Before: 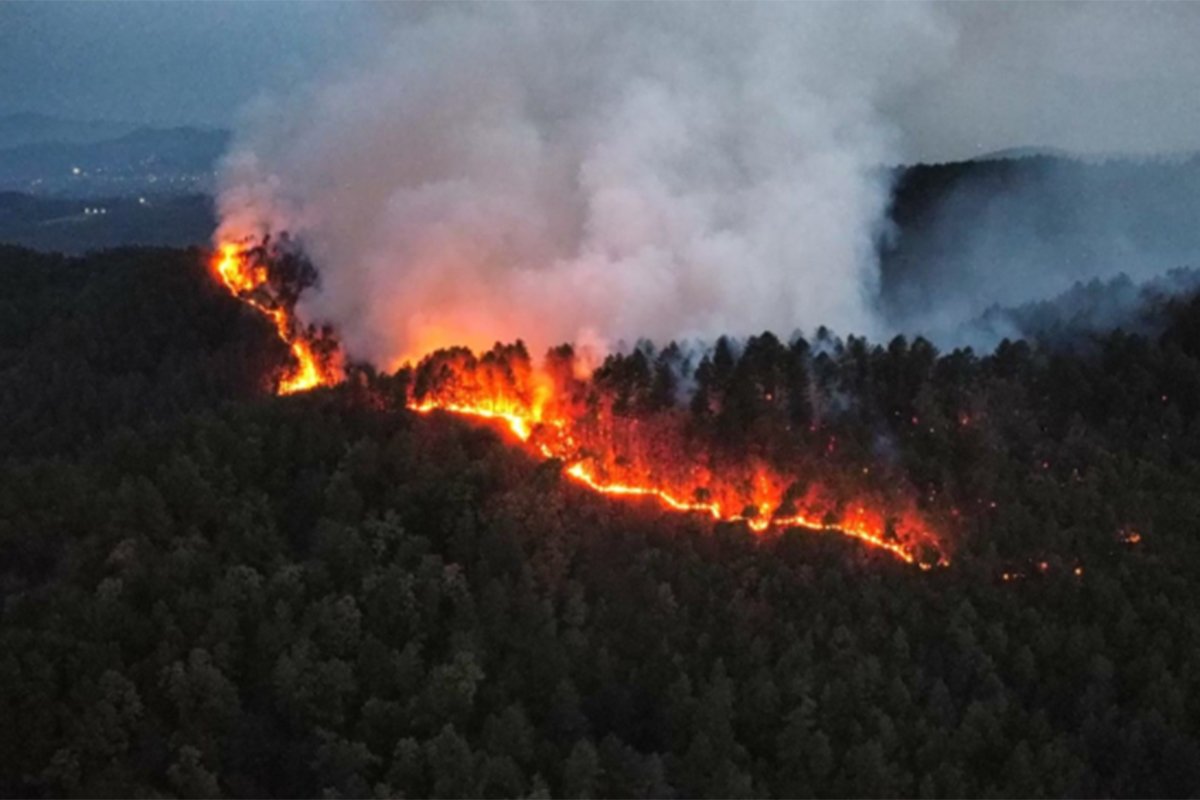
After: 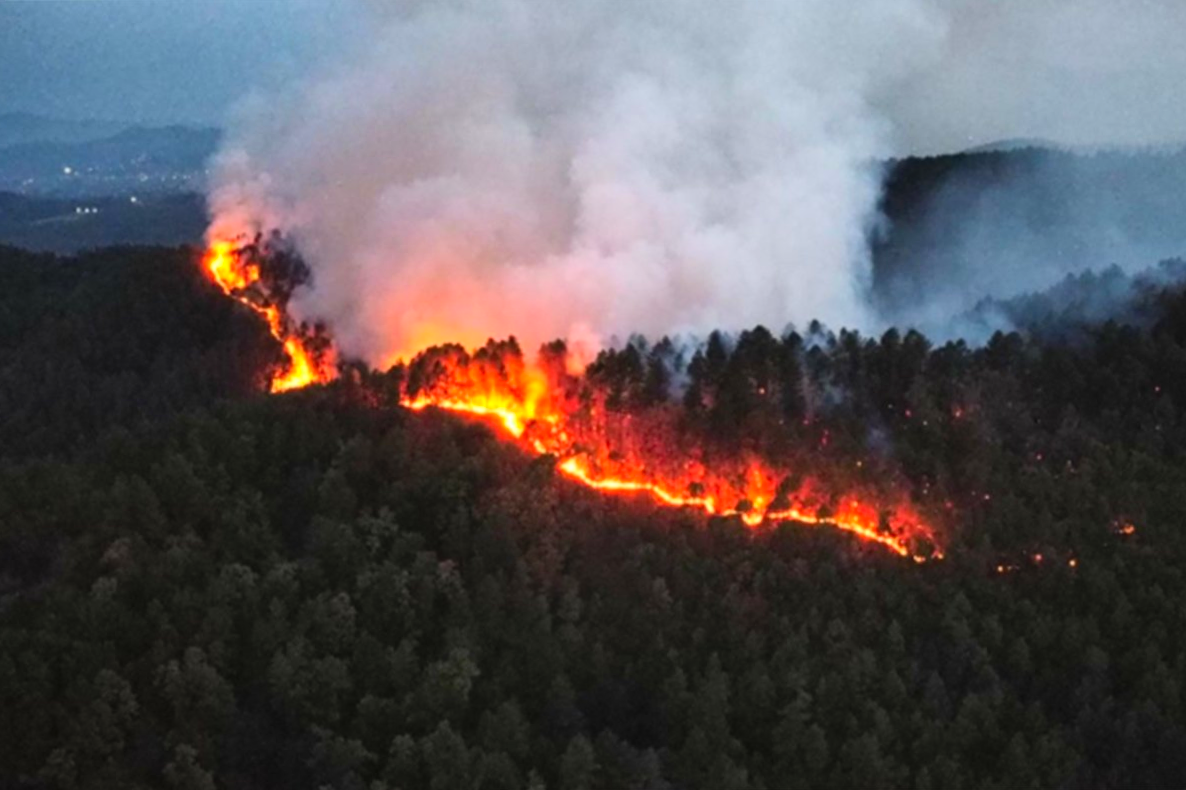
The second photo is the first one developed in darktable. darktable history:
contrast brightness saturation: contrast 0.2, brightness 0.16, saturation 0.22
rotate and perspective: rotation -0.45°, automatic cropping original format, crop left 0.008, crop right 0.992, crop top 0.012, crop bottom 0.988
